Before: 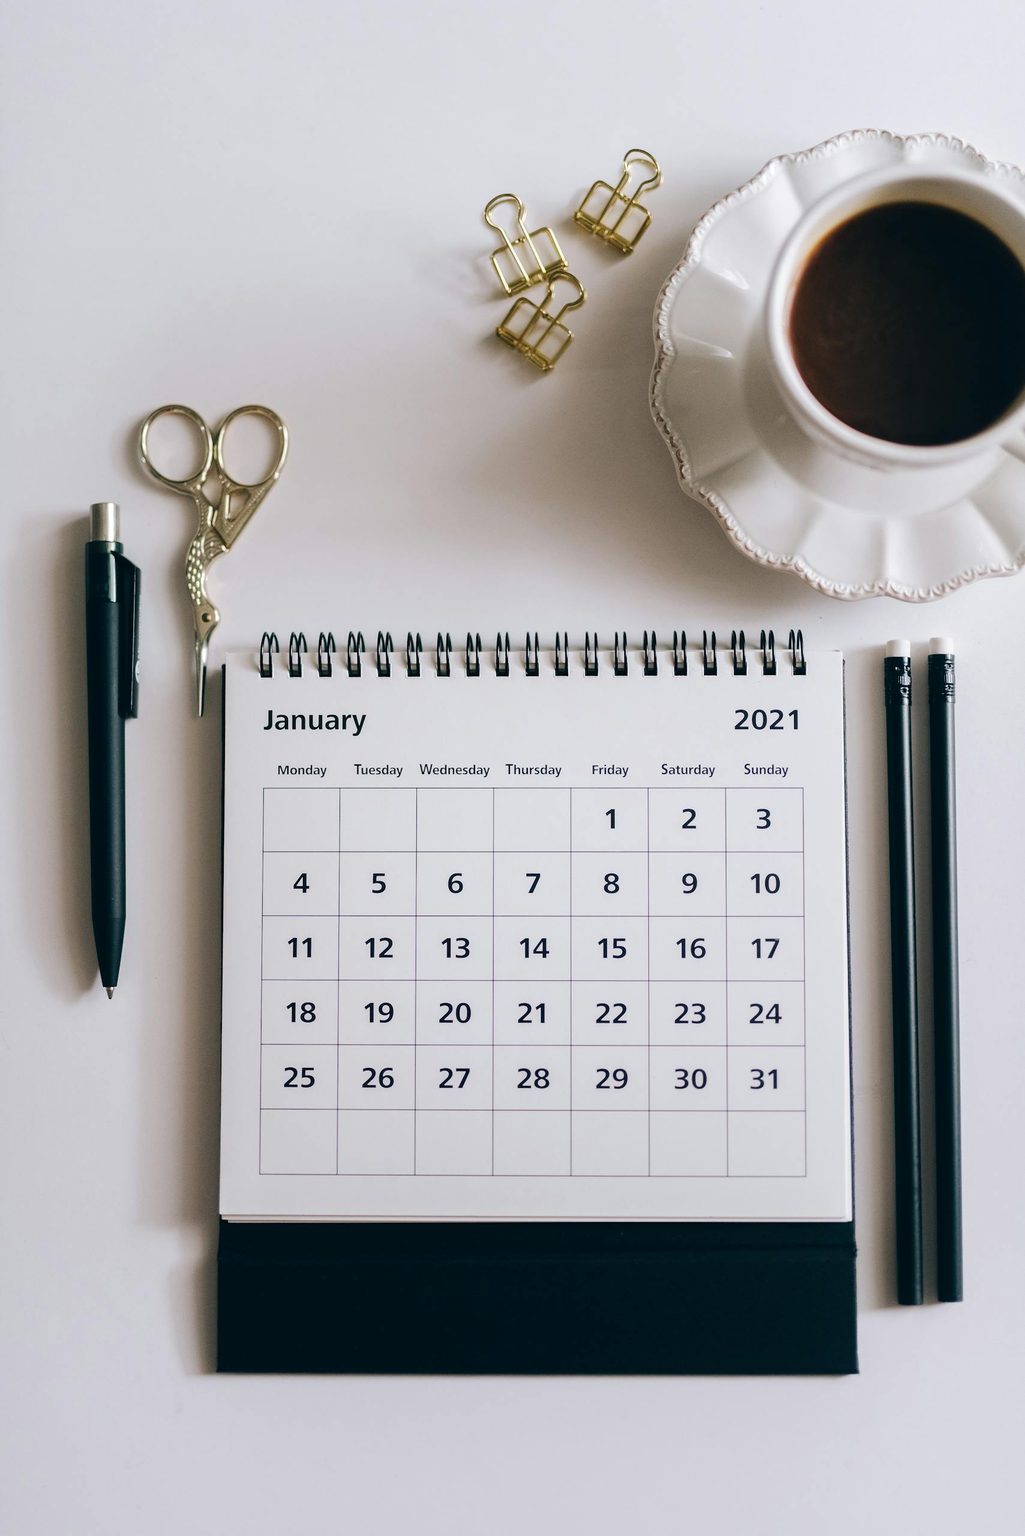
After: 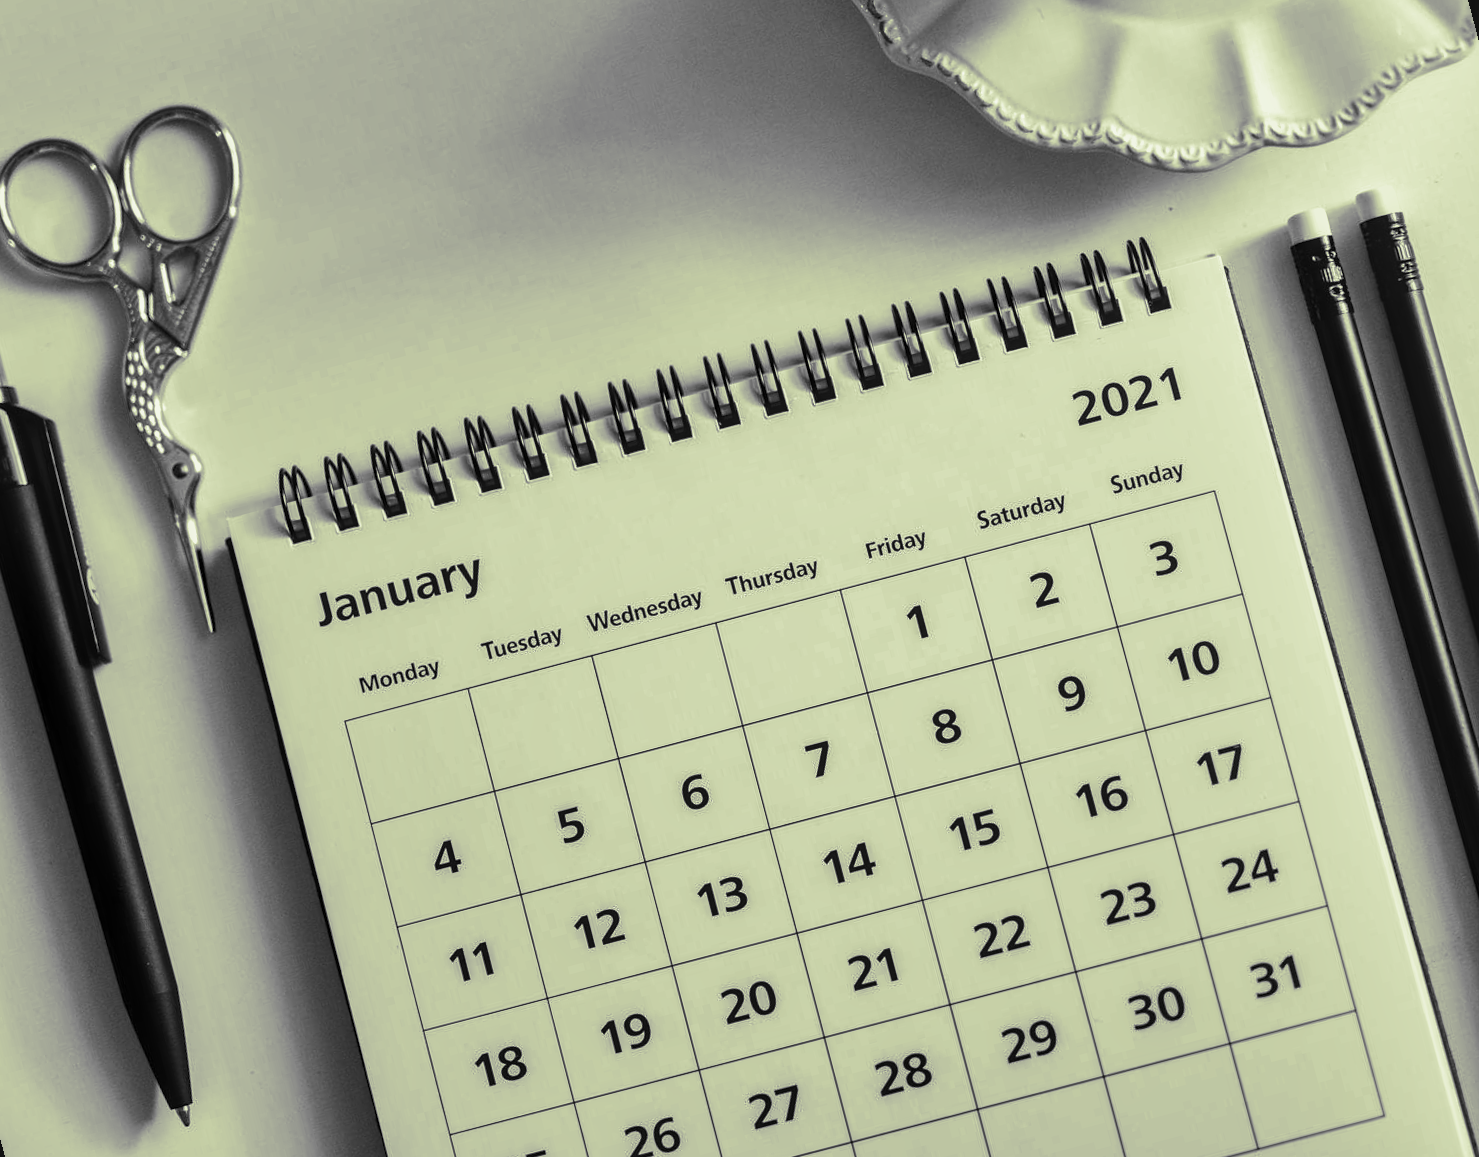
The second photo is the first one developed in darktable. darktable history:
rotate and perspective: rotation -14.8°, crop left 0.1, crop right 0.903, crop top 0.25, crop bottom 0.748
shadows and highlights: shadows 40, highlights -54, highlights color adjustment 46%, low approximation 0.01, soften with gaussian
monochrome: a 26.22, b 42.67, size 0.8
split-toning: shadows › hue 290.82°, shadows › saturation 0.34, highlights › saturation 0.38, balance 0, compress 50%
local contrast: on, module defaults
contrast brightness saturation: contrast 0.08, saturation 0.2
crop and rotate: left 10.071%, top 10.071%, right 10.02%, bottom 10.02%
color balance: lift [1, 1.001, 0.999, 1.001], gamma [1, 1.004, 1.007, 0.993], gain [1, 0.991, 0.987, 1.013], contrast 7.5%, contrast fulcrum 10%, output saturation 115%
